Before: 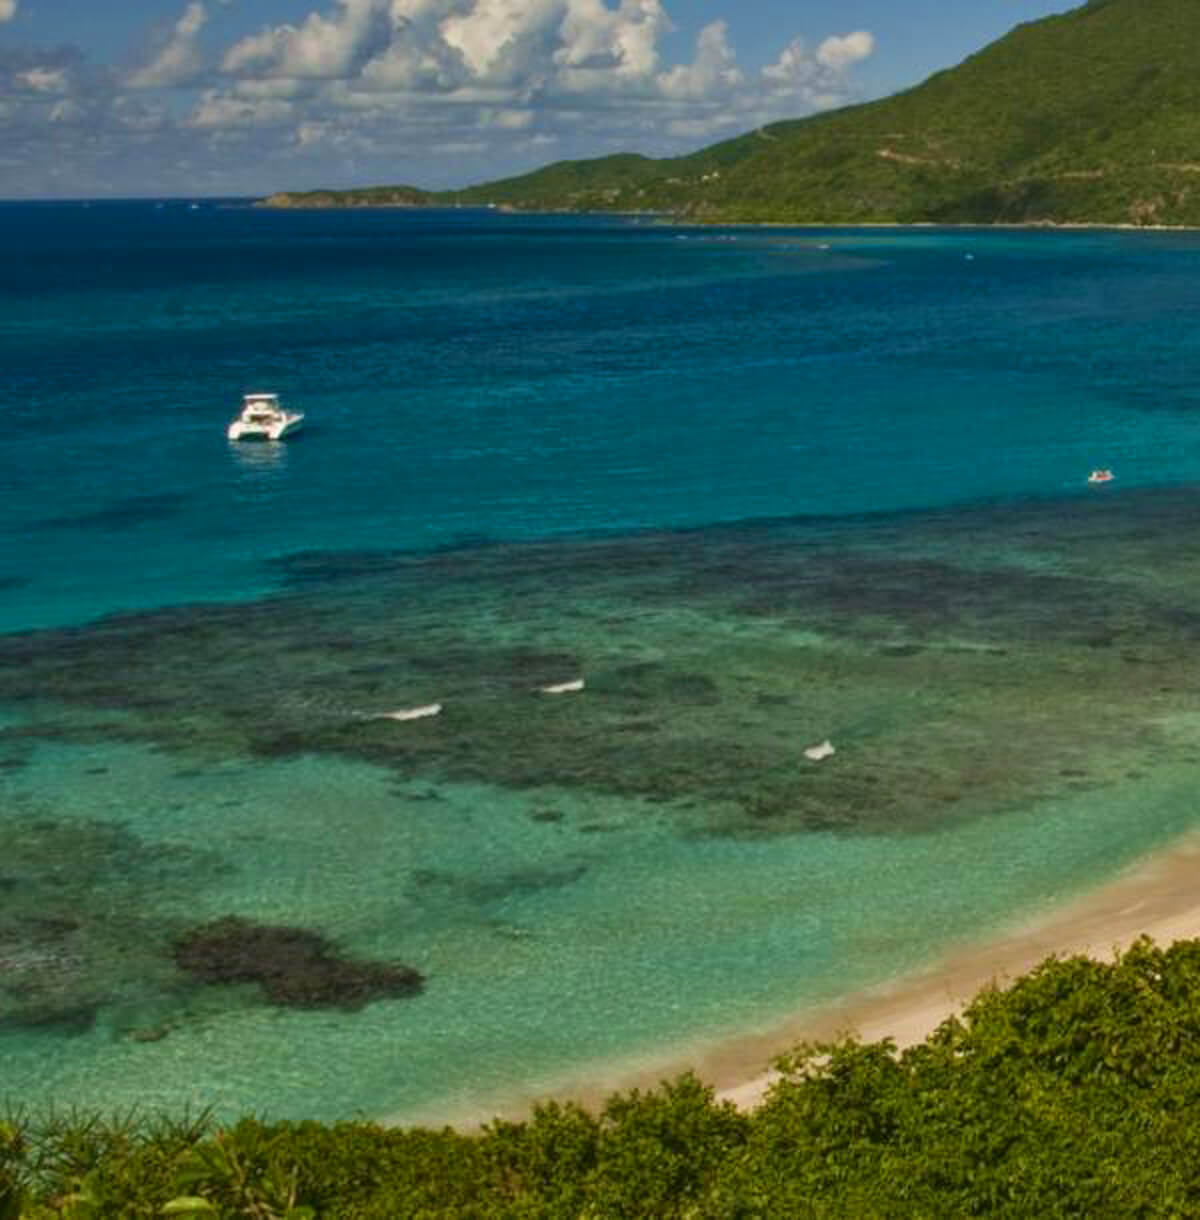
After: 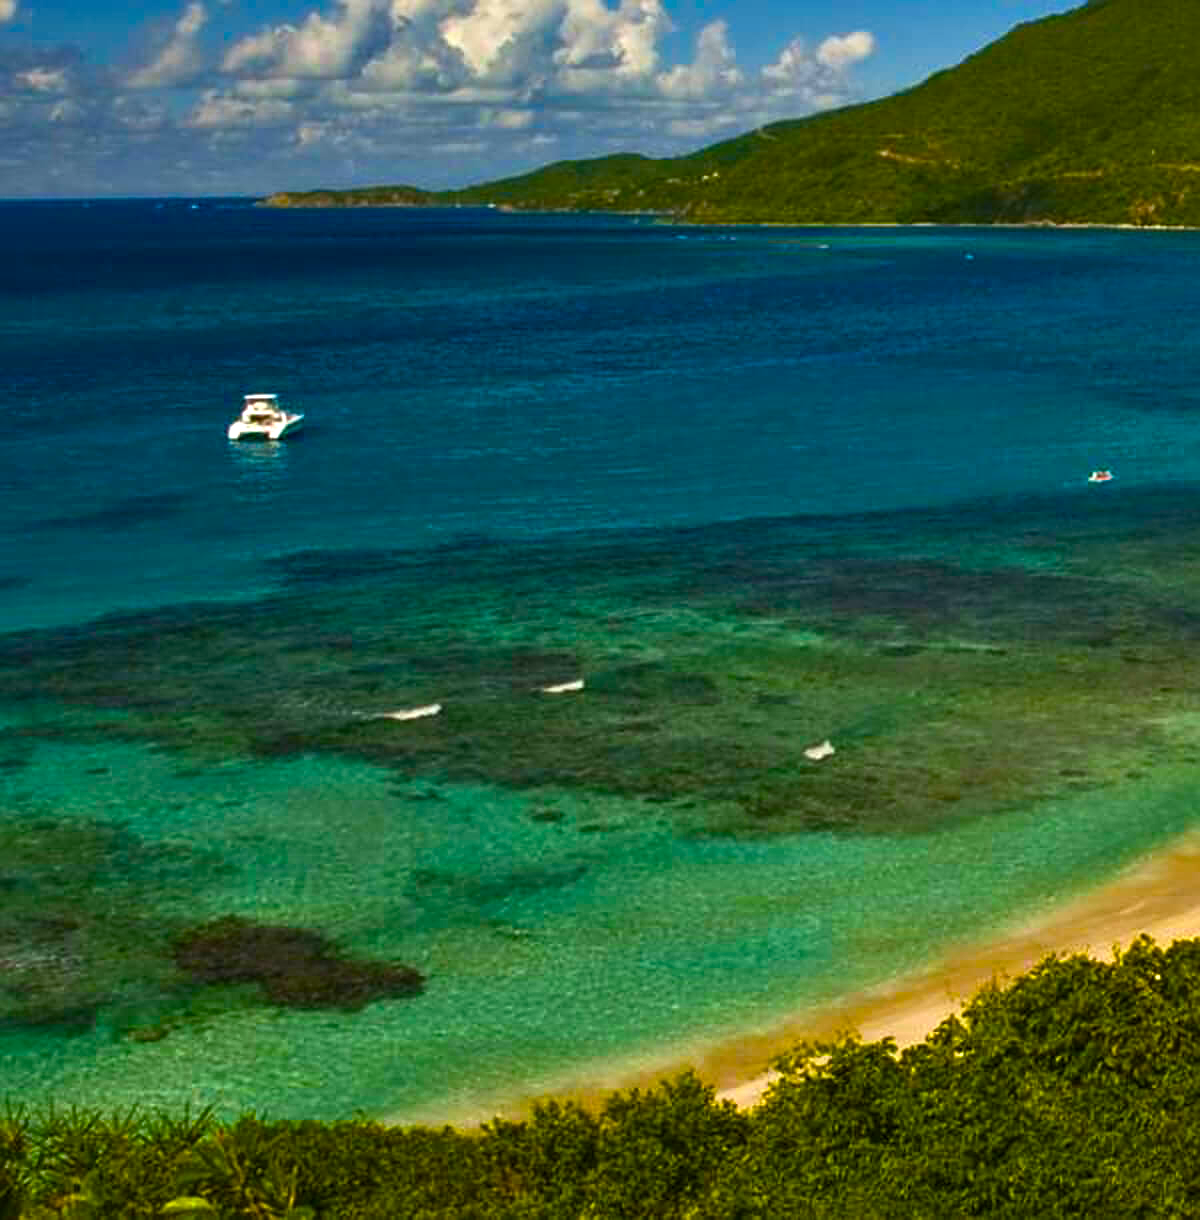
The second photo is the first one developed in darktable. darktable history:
color balance rgb: linear chroma grading › global chroma 9%, perceptual saturation grading › global saturation 36%, perceptual saturation grading › shadows 35%, perceptual brilliance grading › global brilliance 15%, perceptual brilliance grading › shadows -35%, global vibrance 15%
sharpen: on, module defaults
rotate and perspective: crop left 0, crop top 0
